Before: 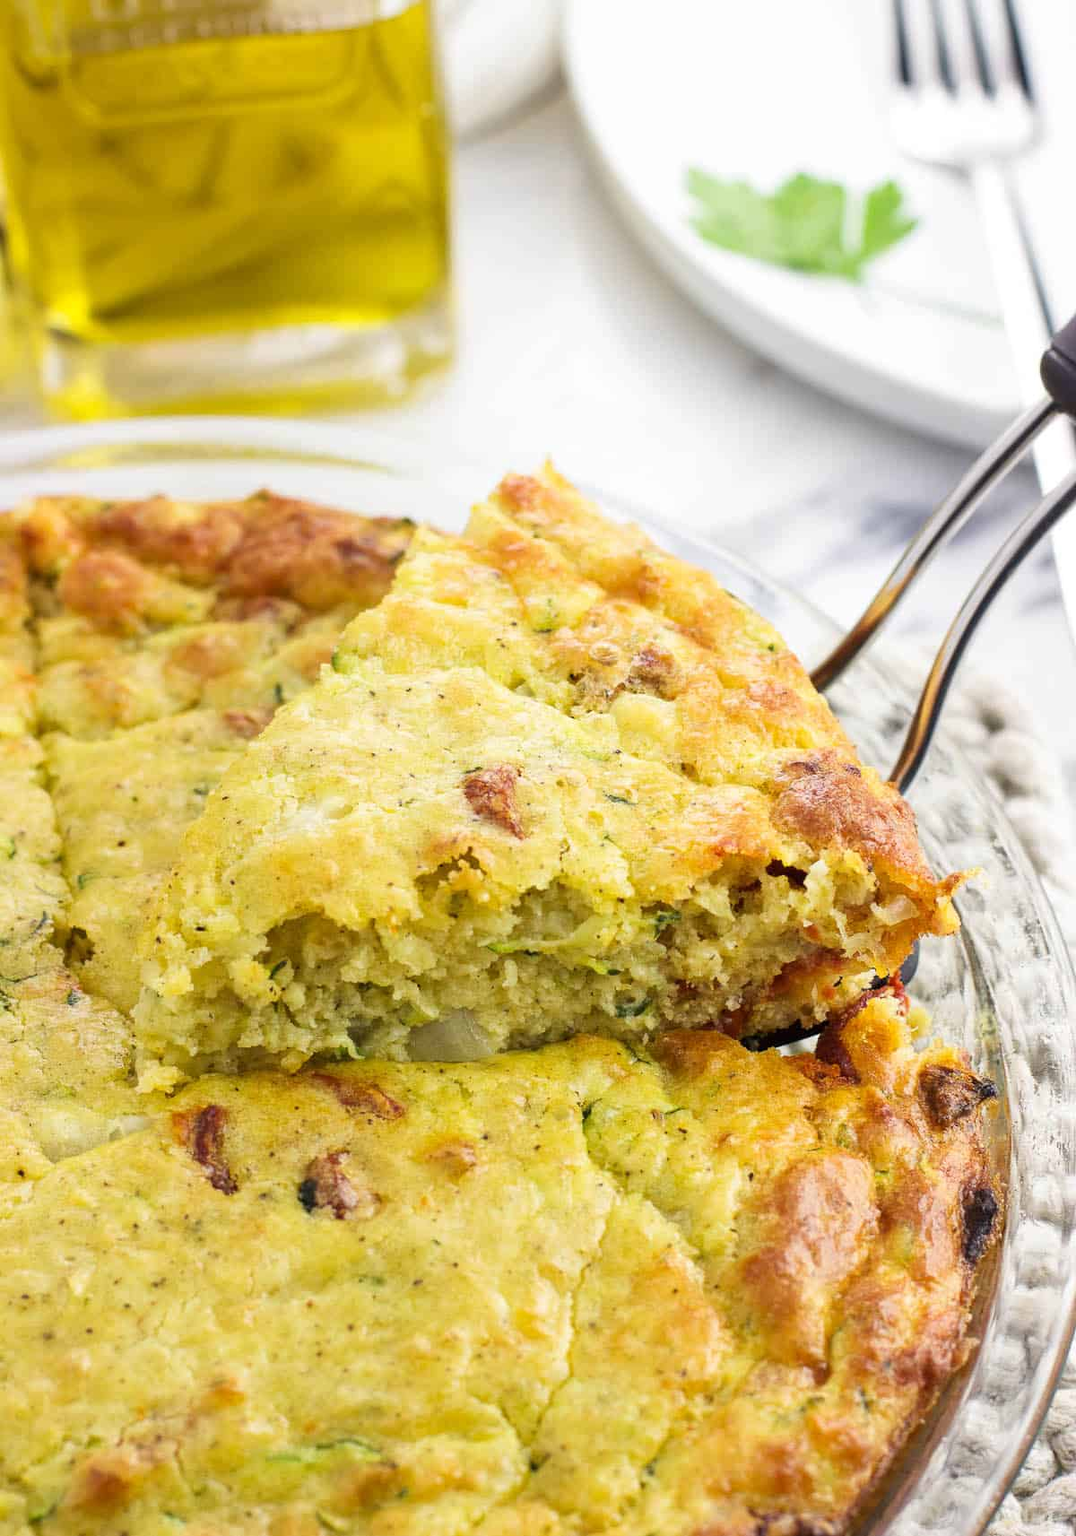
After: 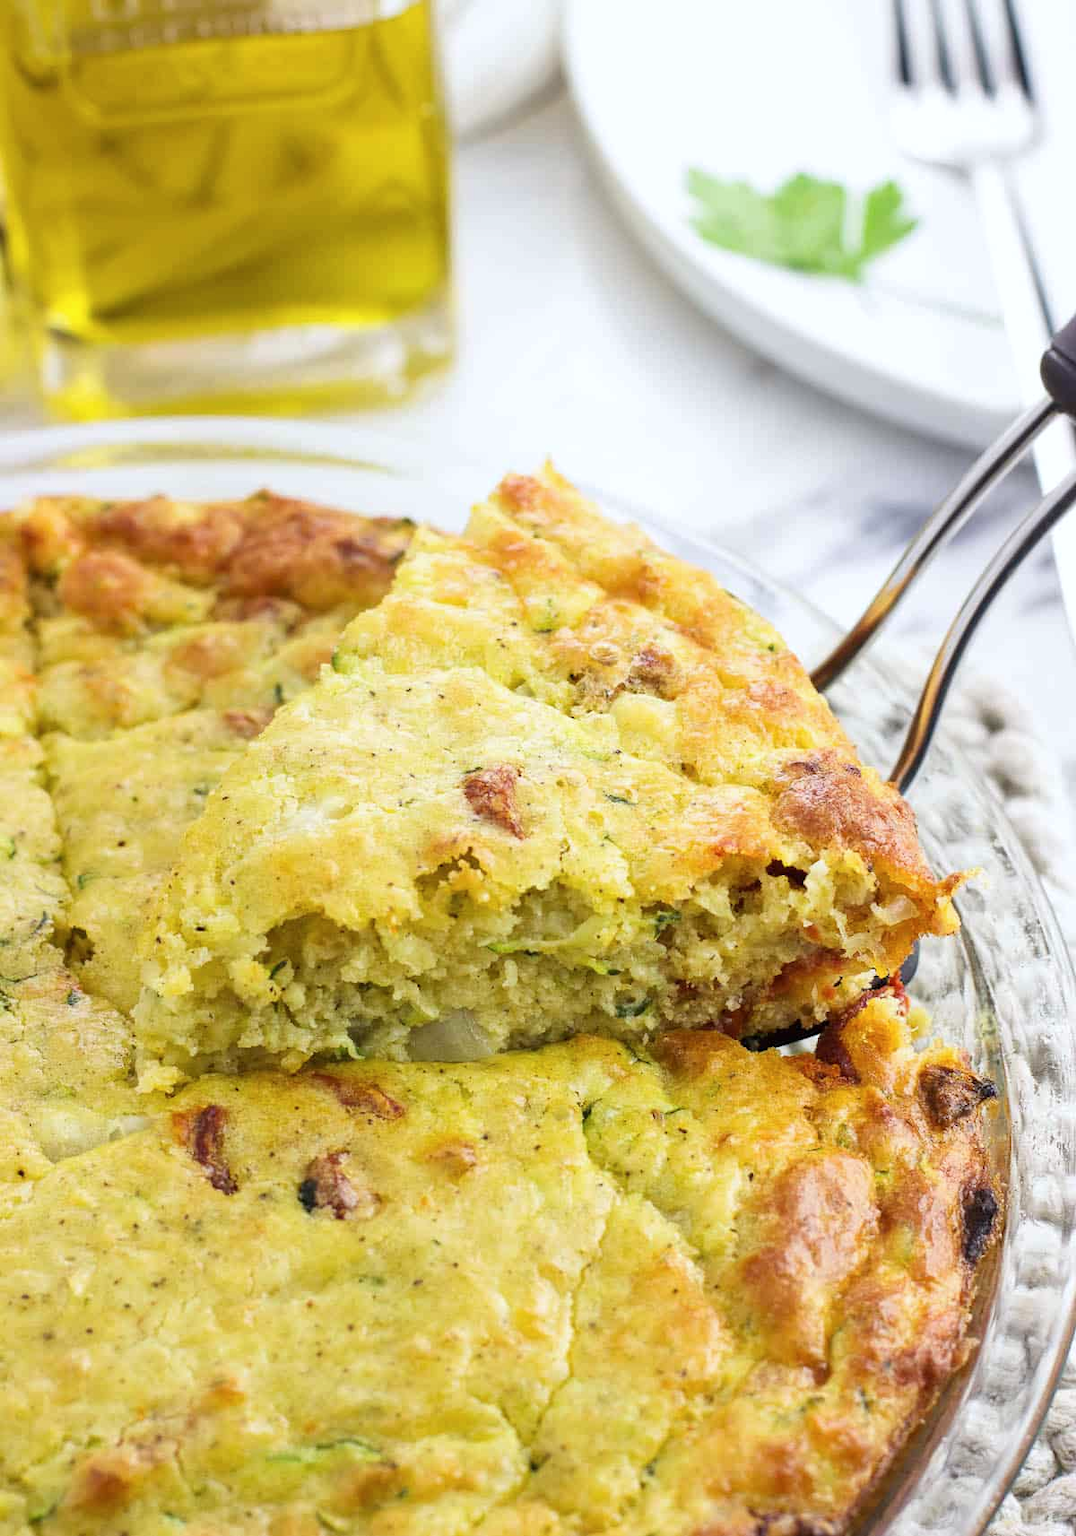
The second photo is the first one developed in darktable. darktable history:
color calibration: gray › normalize channels true, x 0.356, y 0.367, temperature 4746.08 K, gamut compression 0.004
